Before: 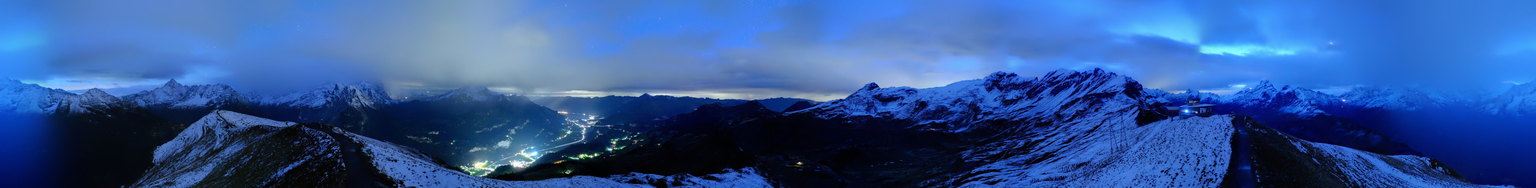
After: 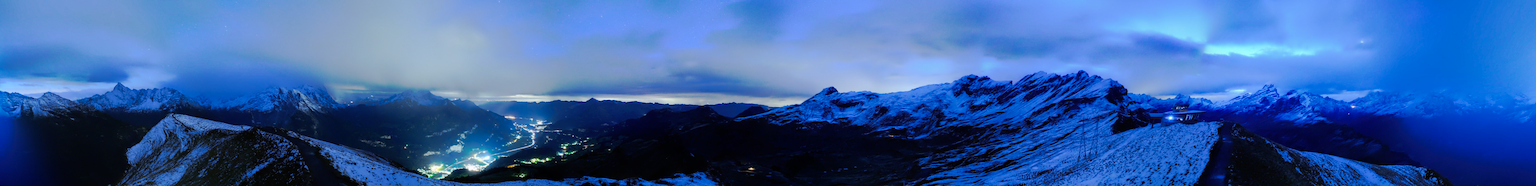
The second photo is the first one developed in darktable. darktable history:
tone curve: curves: ch0 [(0, 0) (0.003, 0.003) (0.011, 0.011) (0.025, 0.024) (0.044, 0.044) (0.069, 0.068) (0.1, 0.098) (0.136, 0.133) (0.177, 0.174) (0.224, 0.22) (0.277, 0.272) (0.335, 0.329) (0.399, 0.392) (0.468, 0.46) (0.543, 0.607) (0.623, 0.676) (0.709, 0.75) (0.801, 0.828) (0.898, 0.912) (1, 1)], preserve colors none
rotate and perspective: rotation 0.062°, lens shift (vertical) 0.115, lens shift (horizontal) -0.133, crop left 0.047, crop right 0.94, crop top 0.061, crop bottom 0.94
